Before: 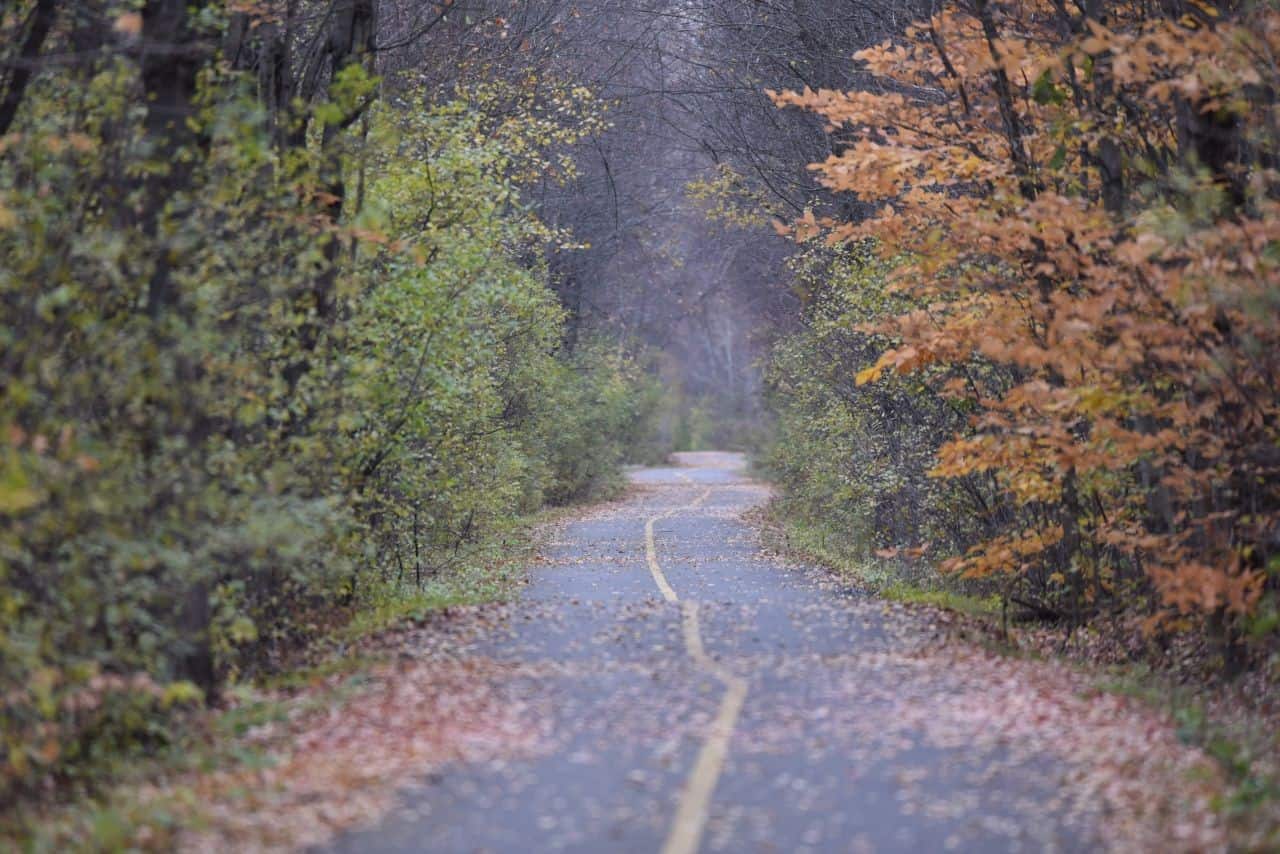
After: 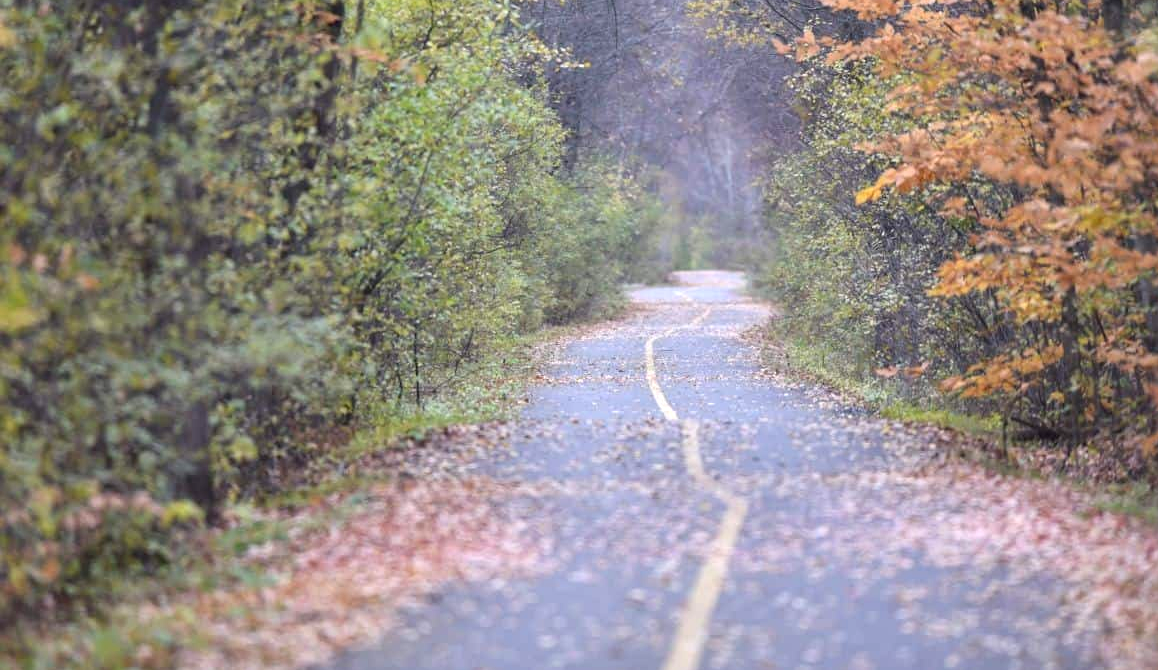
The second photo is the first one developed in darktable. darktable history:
crop: top 21.21%, right 9.463%, bottom 0.241%
exposure: black level correction 0, exposure 0.704 EV, compensate exposure bias true, compensate highlight preservation false
